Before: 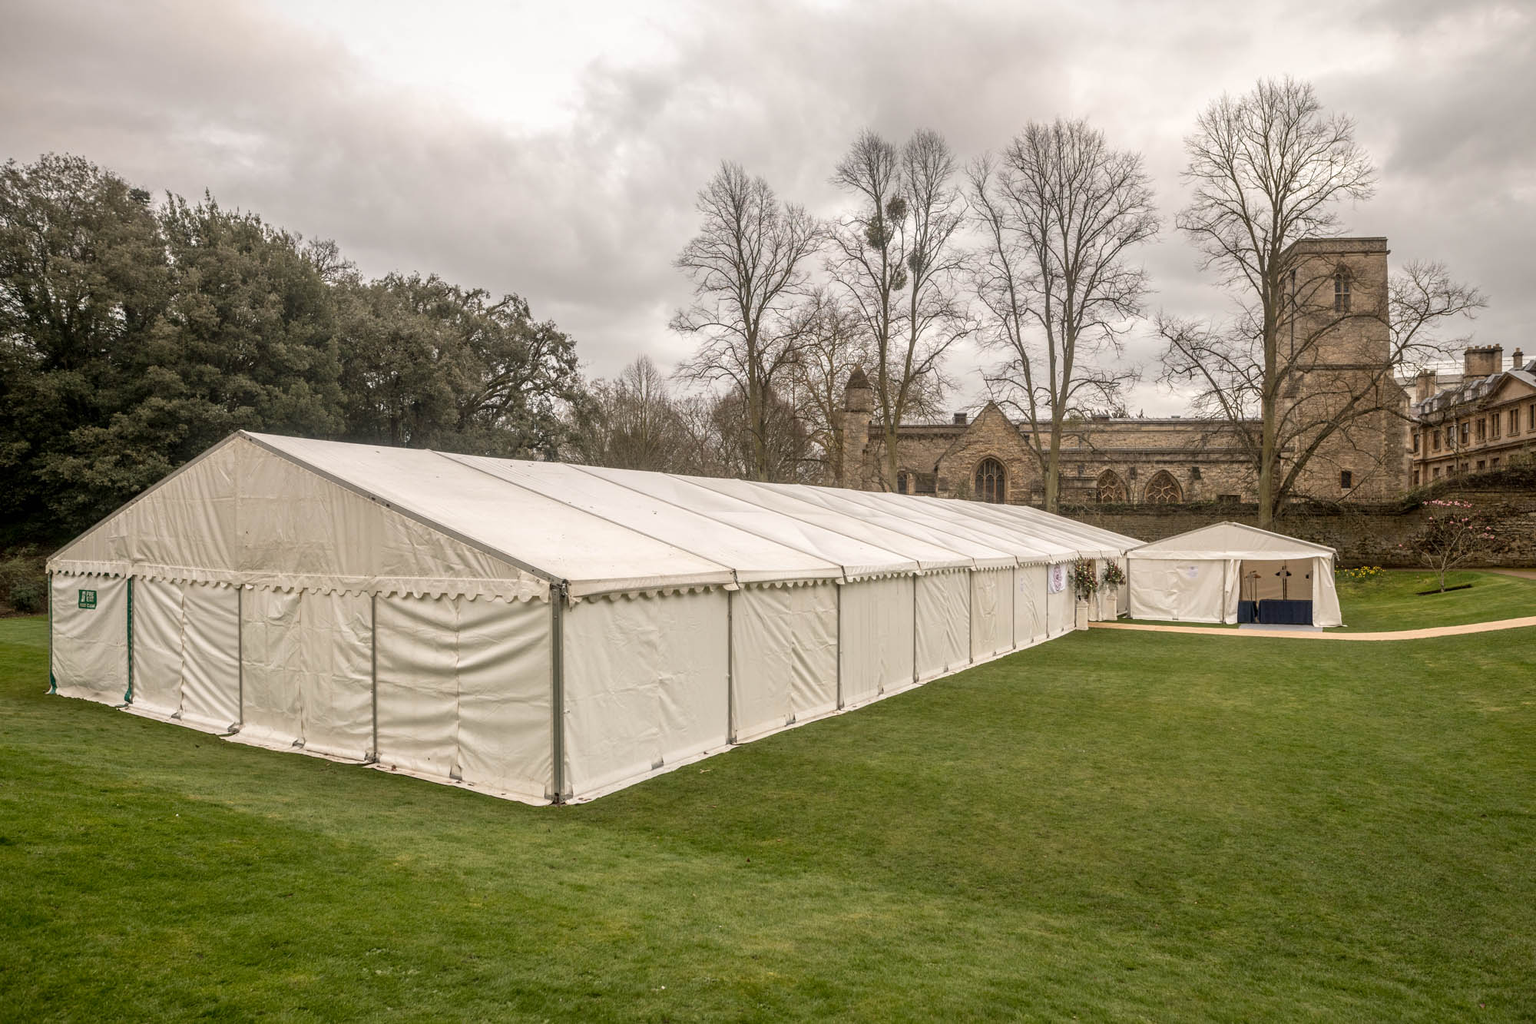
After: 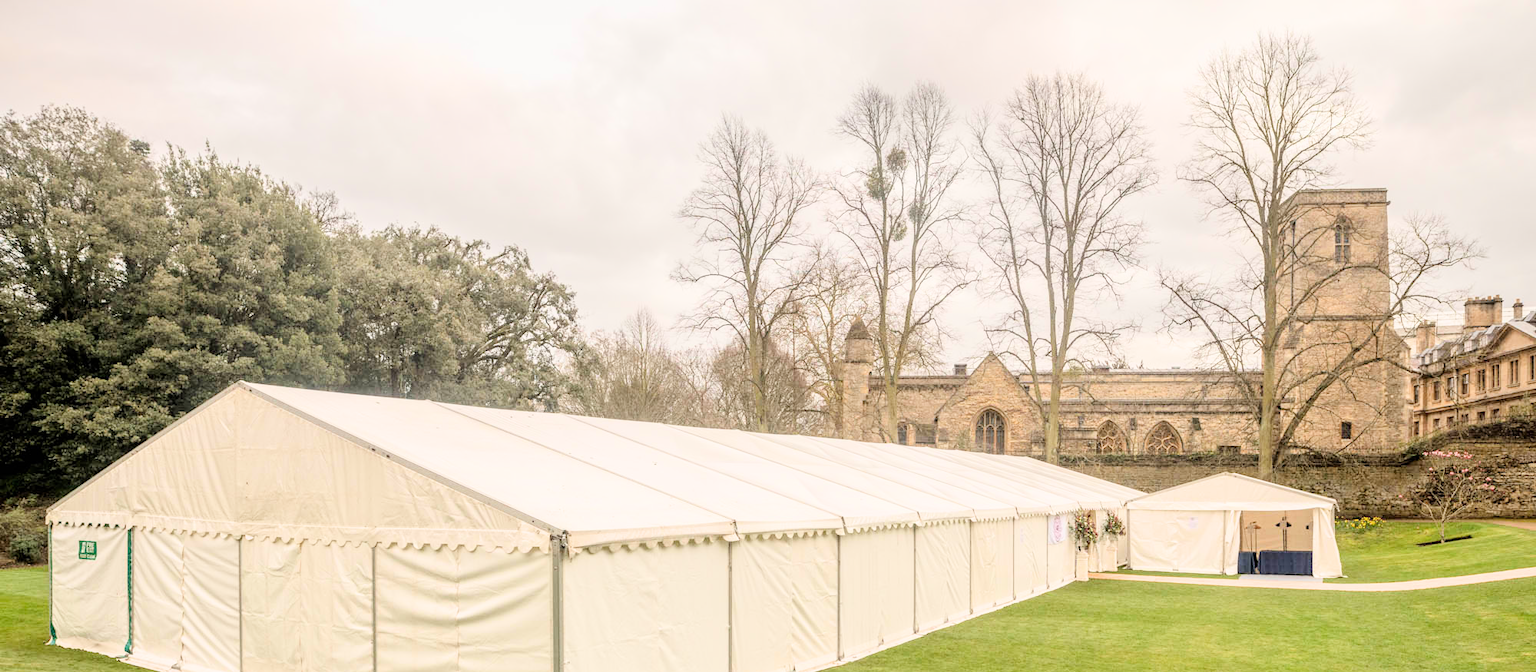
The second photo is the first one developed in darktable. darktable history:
exposure: black level correction 0, exposure 2 EV, compensate highlight preservation false
crop and rotate: top 4.848%, bottom 29.503%
filmic rgb: black relative exposure -7.15 EV, white relative exposure 5.36 EV, hardness 3.02, color science v6 (2022)
